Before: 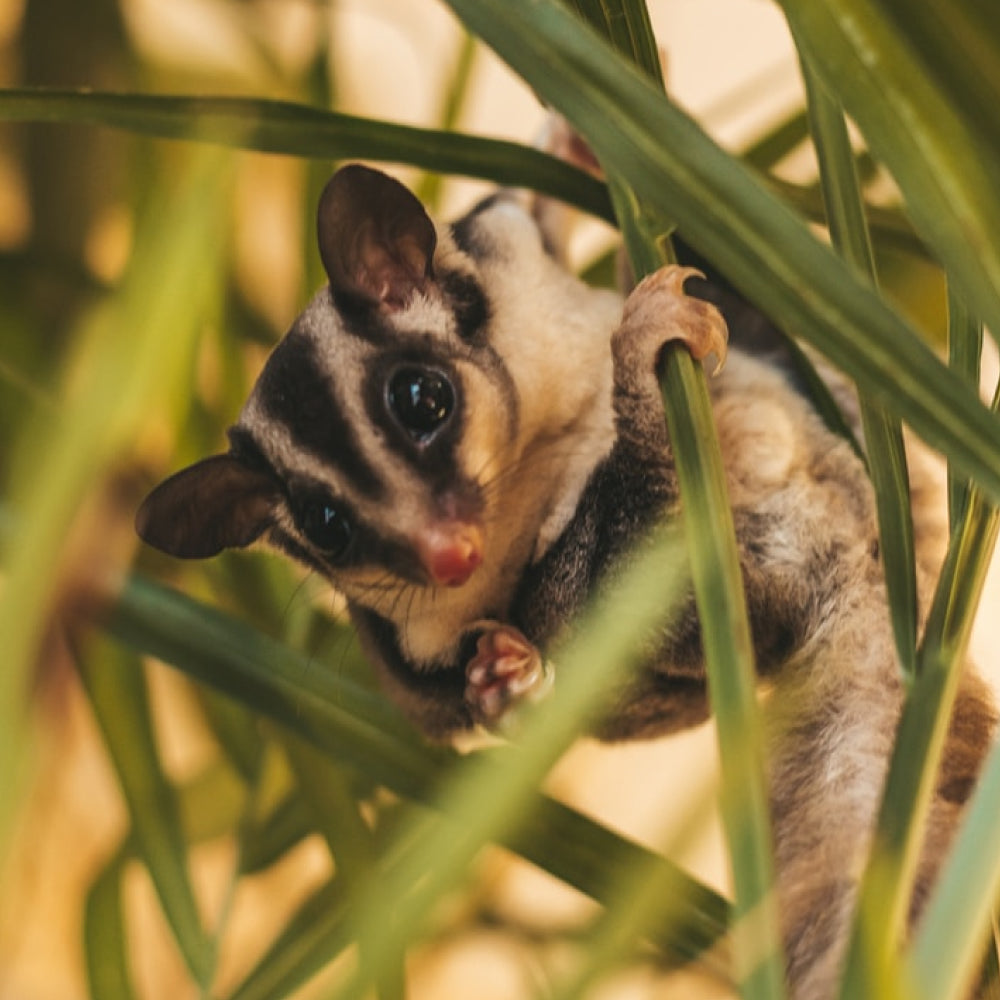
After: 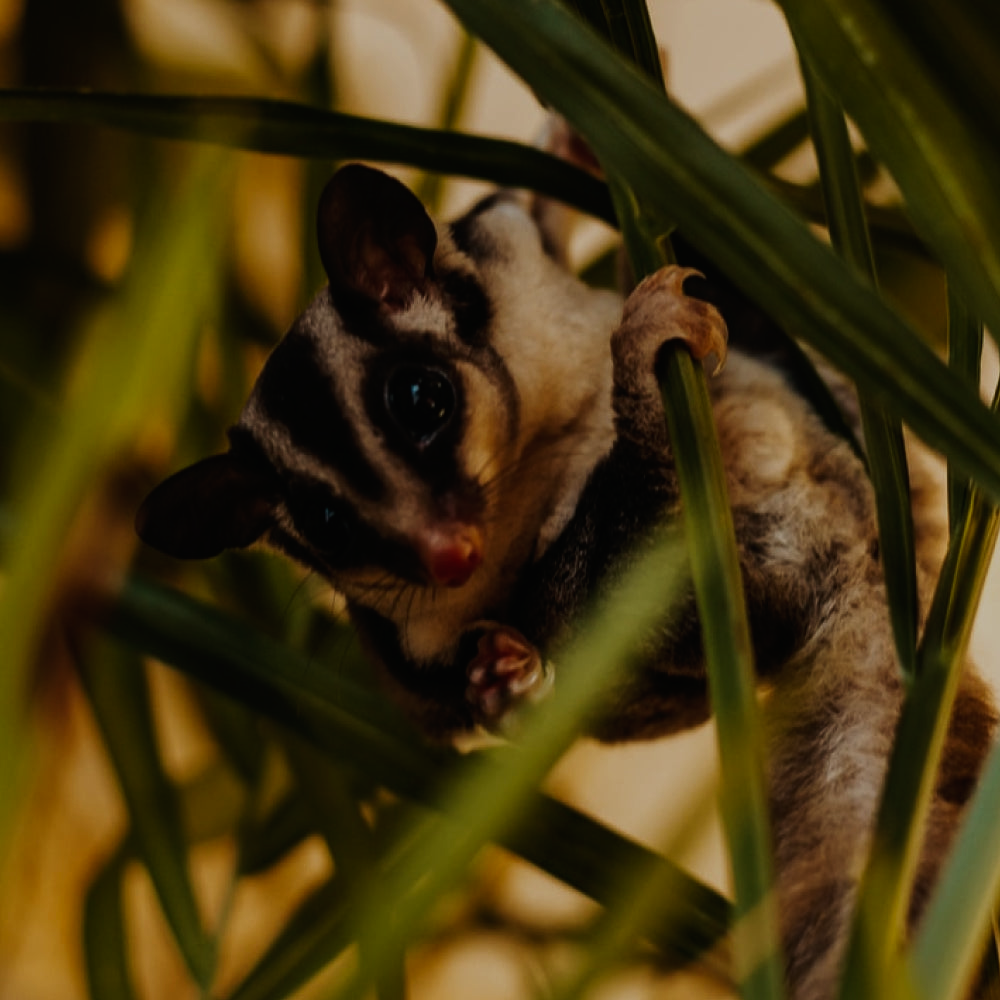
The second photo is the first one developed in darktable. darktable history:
tone equalizer: -8 EV -0.417 EV, -7 EV -0.389 EV, -6 EV -0.333 EV, -5 EV -0.222 EV, -3 EV 0.222 EV, -2 EV 0.333 EV, -1 EV 0.389 EV, +0 EV 0.417 EV, edges refinement/feathering 500, mask exposure compensation -1.57 EV, preserve details no
base curve: curves: ch0 [(0, 0) (0.007, 0.004) (0.027, 0.03) (0.046, 0.07) (0.207, 0.54) (0.442, 0.872) (0.673, 0.972) (1, 1)], preserve colors none
exposure: exposure -2.446 EV, compensate highlight preservation false
